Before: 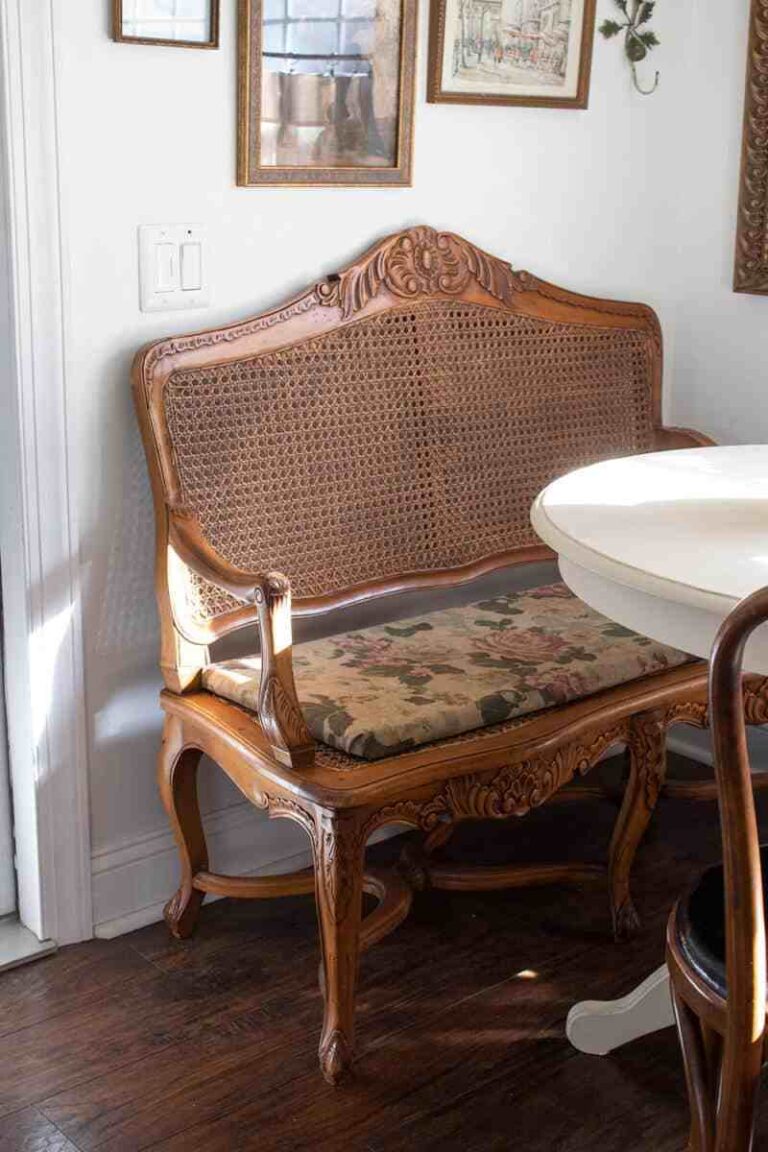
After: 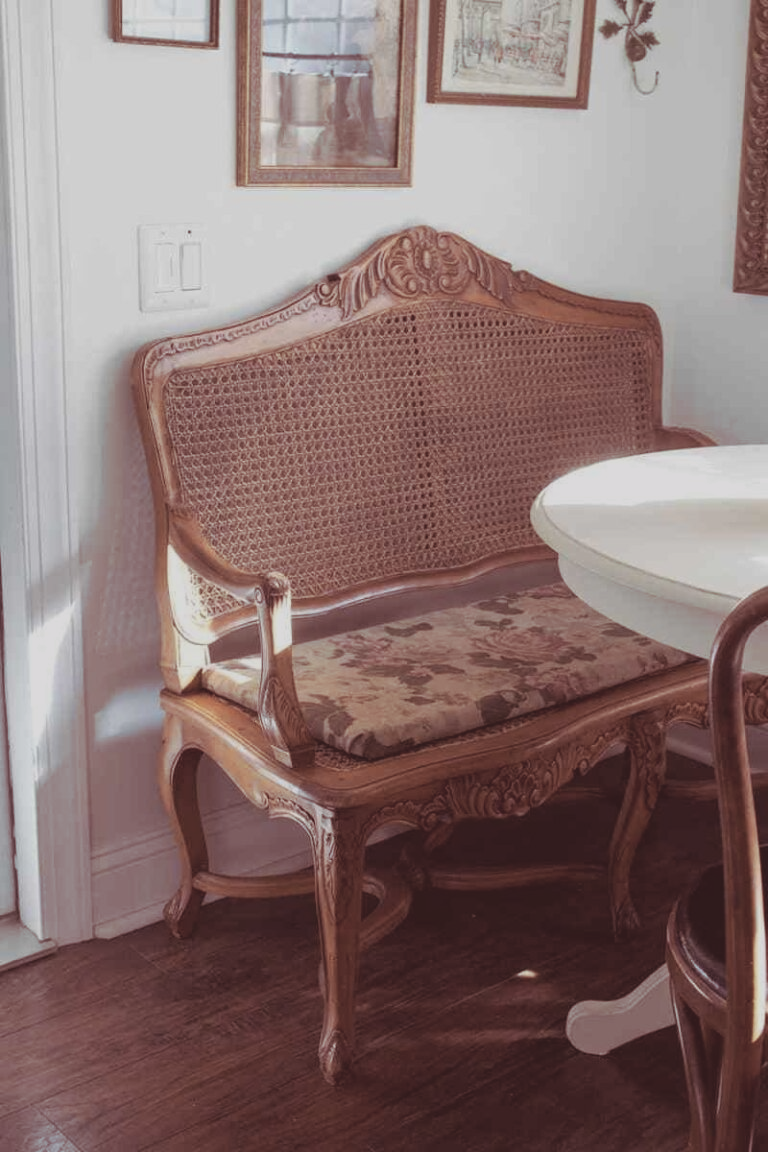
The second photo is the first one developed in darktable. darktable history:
split-toning: highlights › hue 298.8°, highlights › saturation 0.73, compress 41.76%
contrast brightness saturation: contrast -0.26, saturation -0.43
